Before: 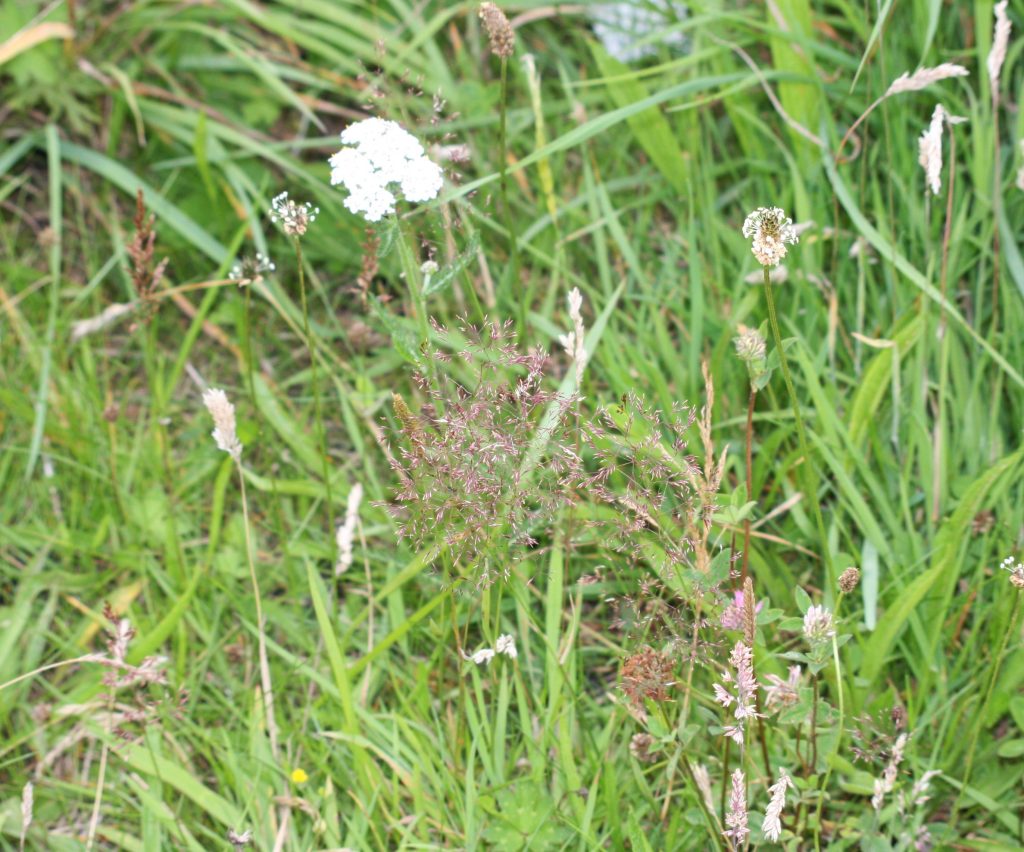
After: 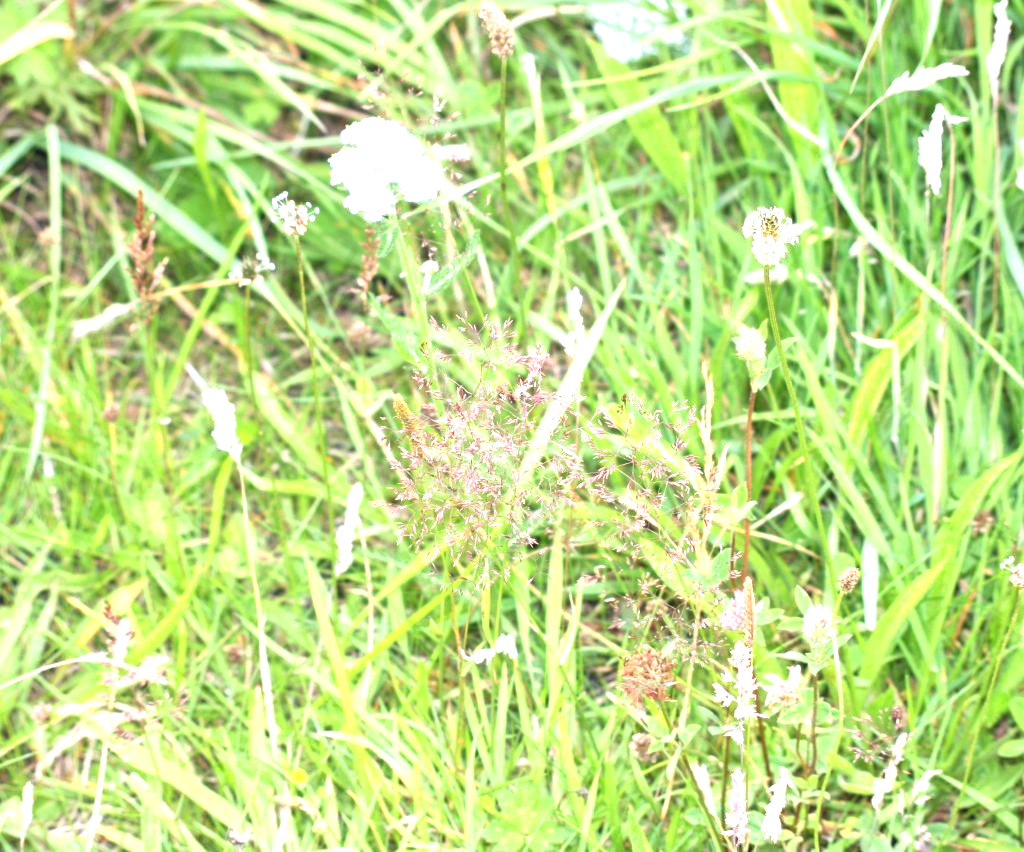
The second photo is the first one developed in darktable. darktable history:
tone equalizer: on, module defaults
exposure: black level correction 0, exposure 1.1 EV, compensate exposure bias true, compensate highlight preservation false
levels: levels [0.016, 0.492, 0.969]
